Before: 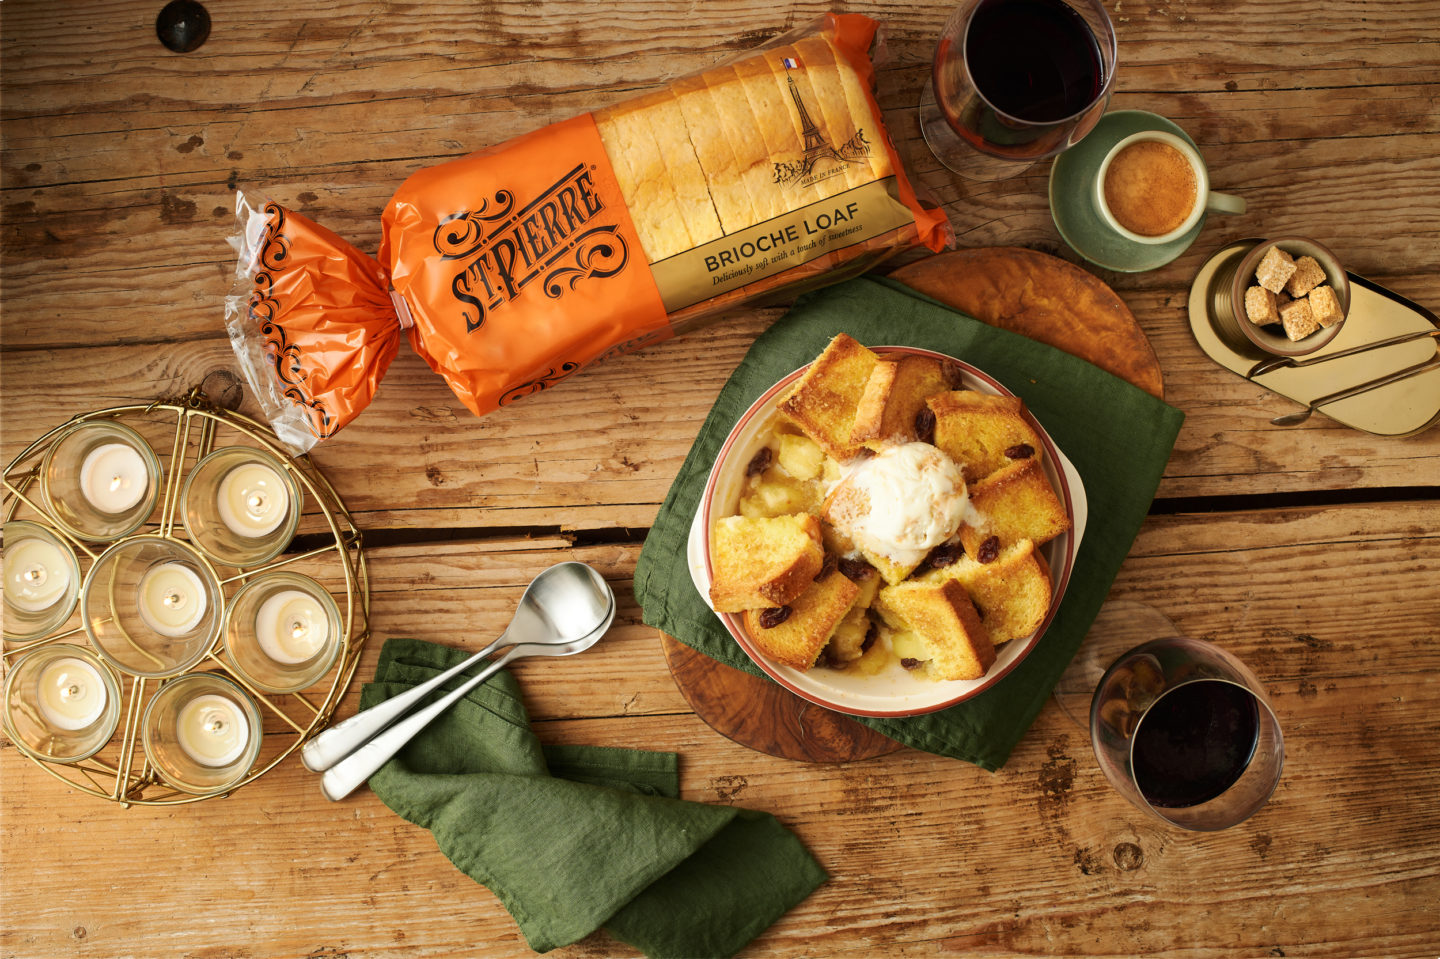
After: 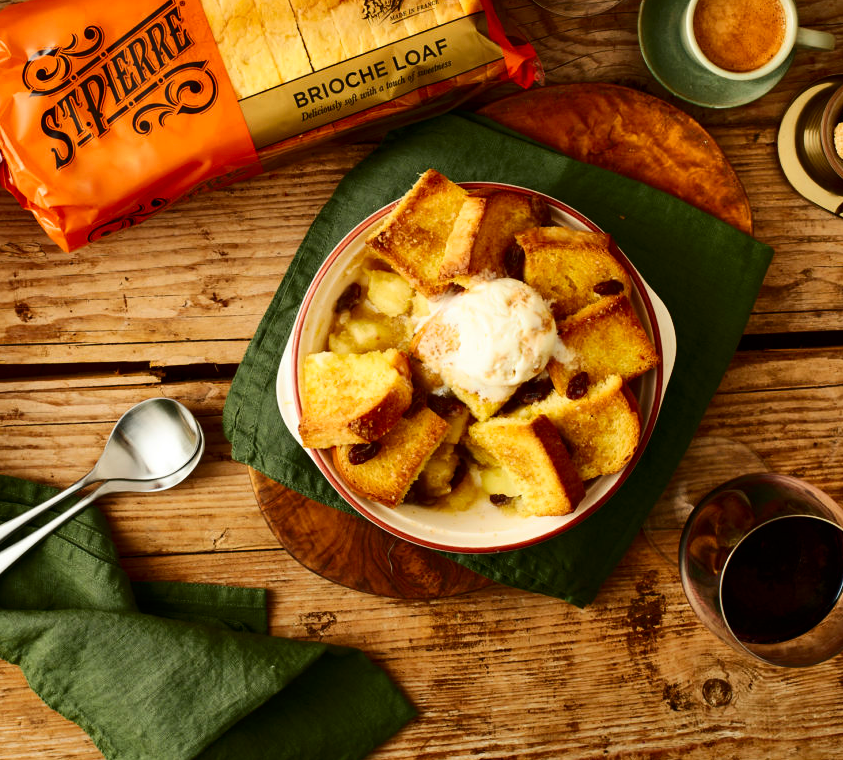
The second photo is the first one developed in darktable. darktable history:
contrast brightness saturation: contrast 0.206, brightness -0.1, saturation 0.205
shadows and highlights: low approximation 0.01, soften with gaussian
crop and rotate: left 28.584%, top 17.164%, right 12.819%, bottom 3.539%
